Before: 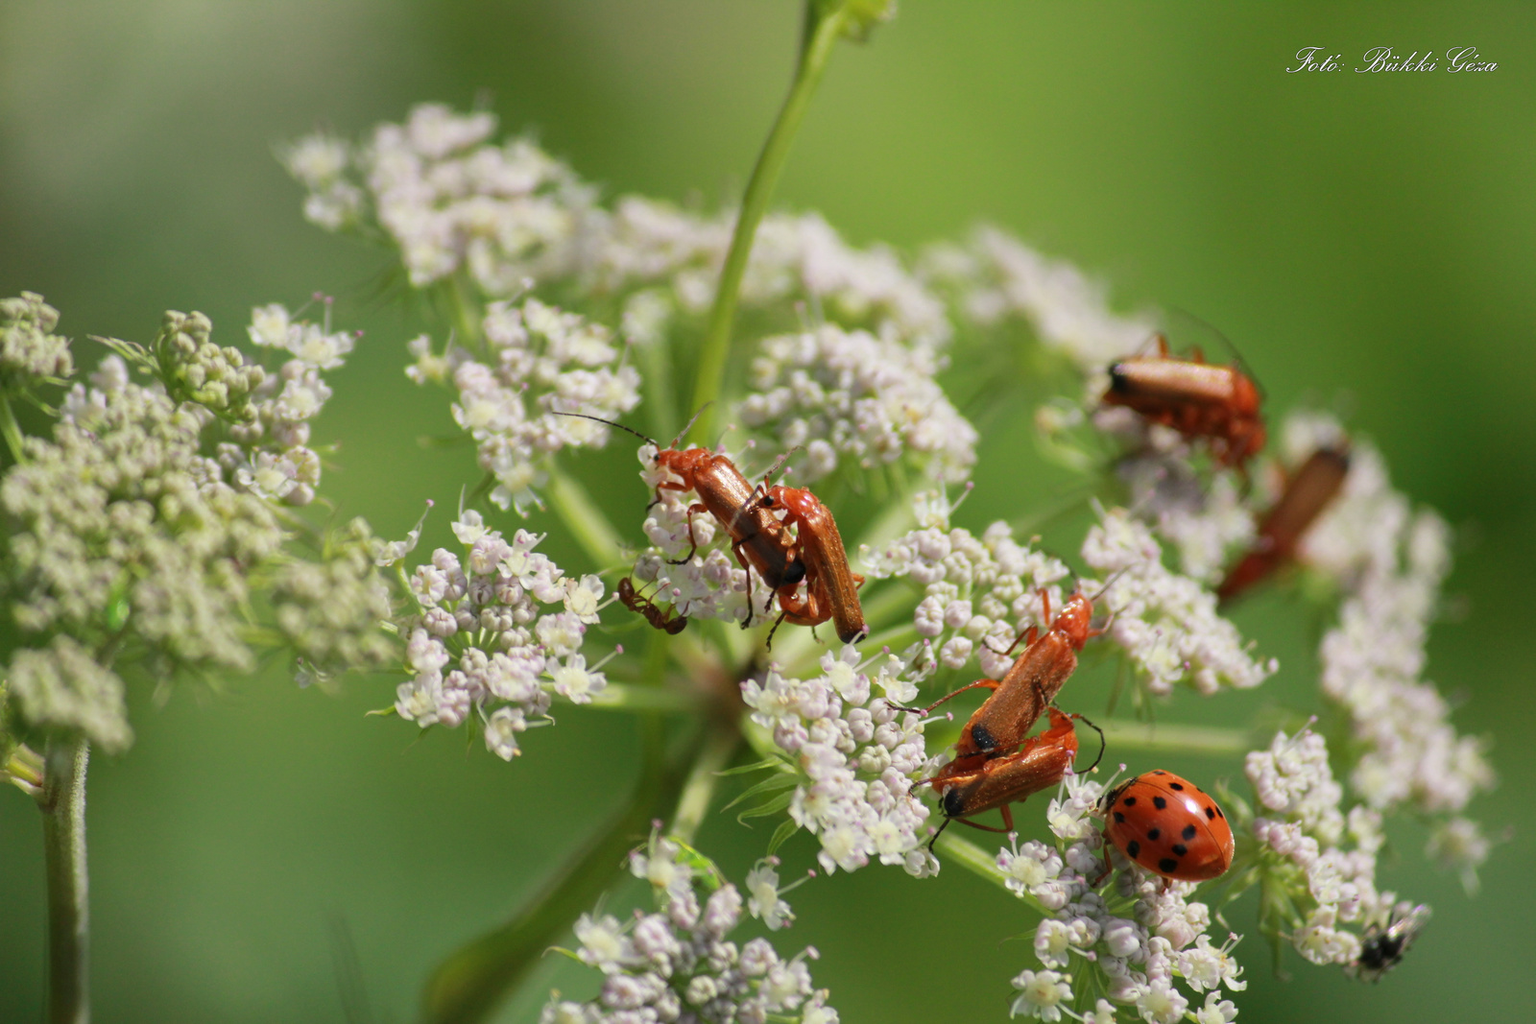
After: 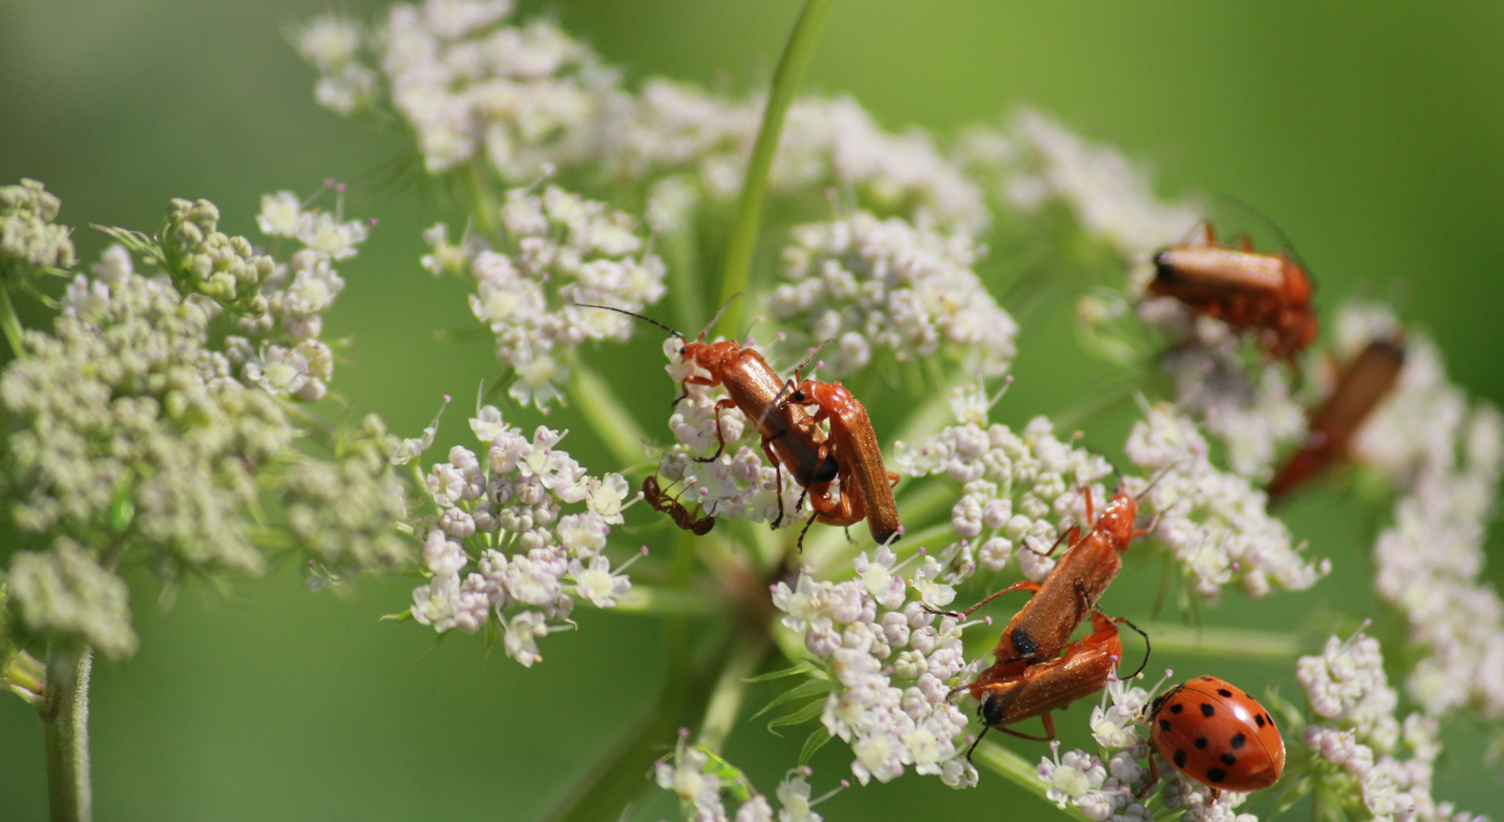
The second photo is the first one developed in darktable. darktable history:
crop and rotate: angle 0.079°, top 11.778%, right 5.75%, bottom 10.993%
